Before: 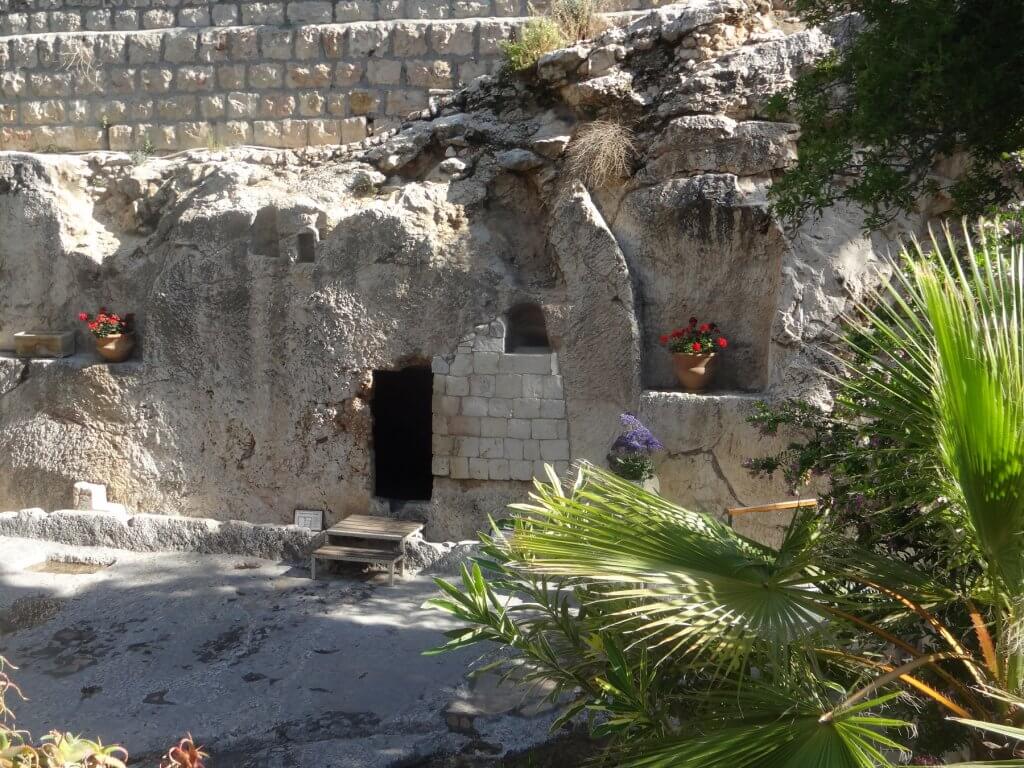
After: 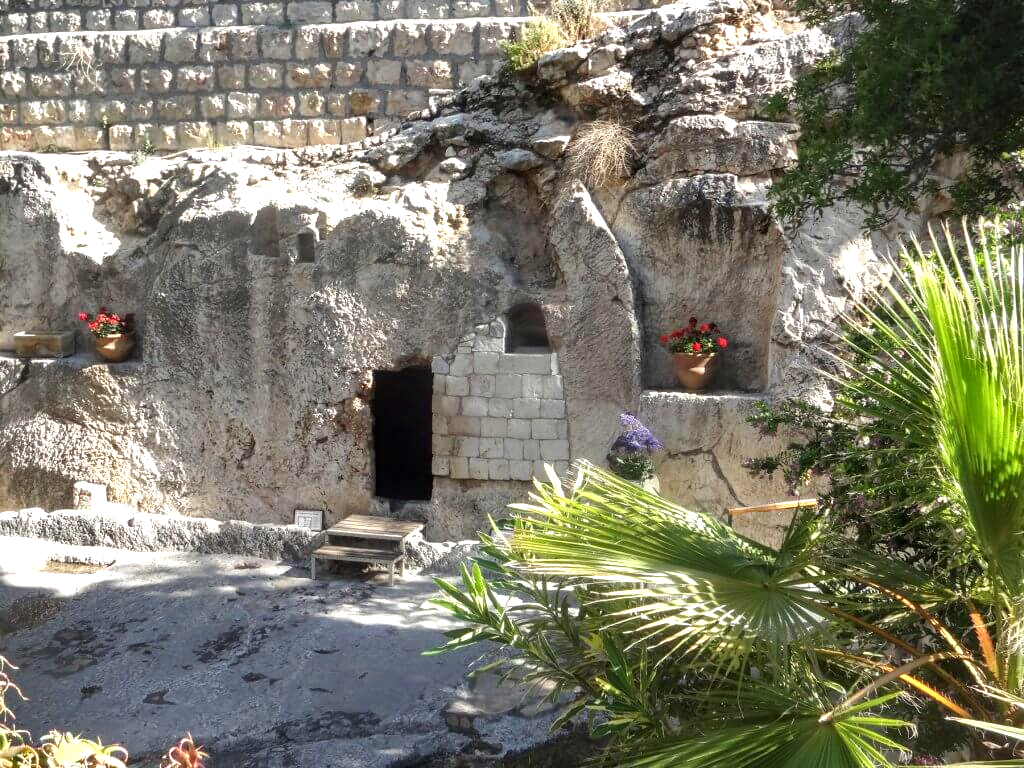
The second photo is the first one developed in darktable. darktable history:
exposure: black level correction 0, exposure 0.7 EV, compensate exposure bias true, compensate highlight preservation false
local contrast: detail 130%
shadows and highlights: shadows 24.5, highlights -78.15, soften with gaussian
